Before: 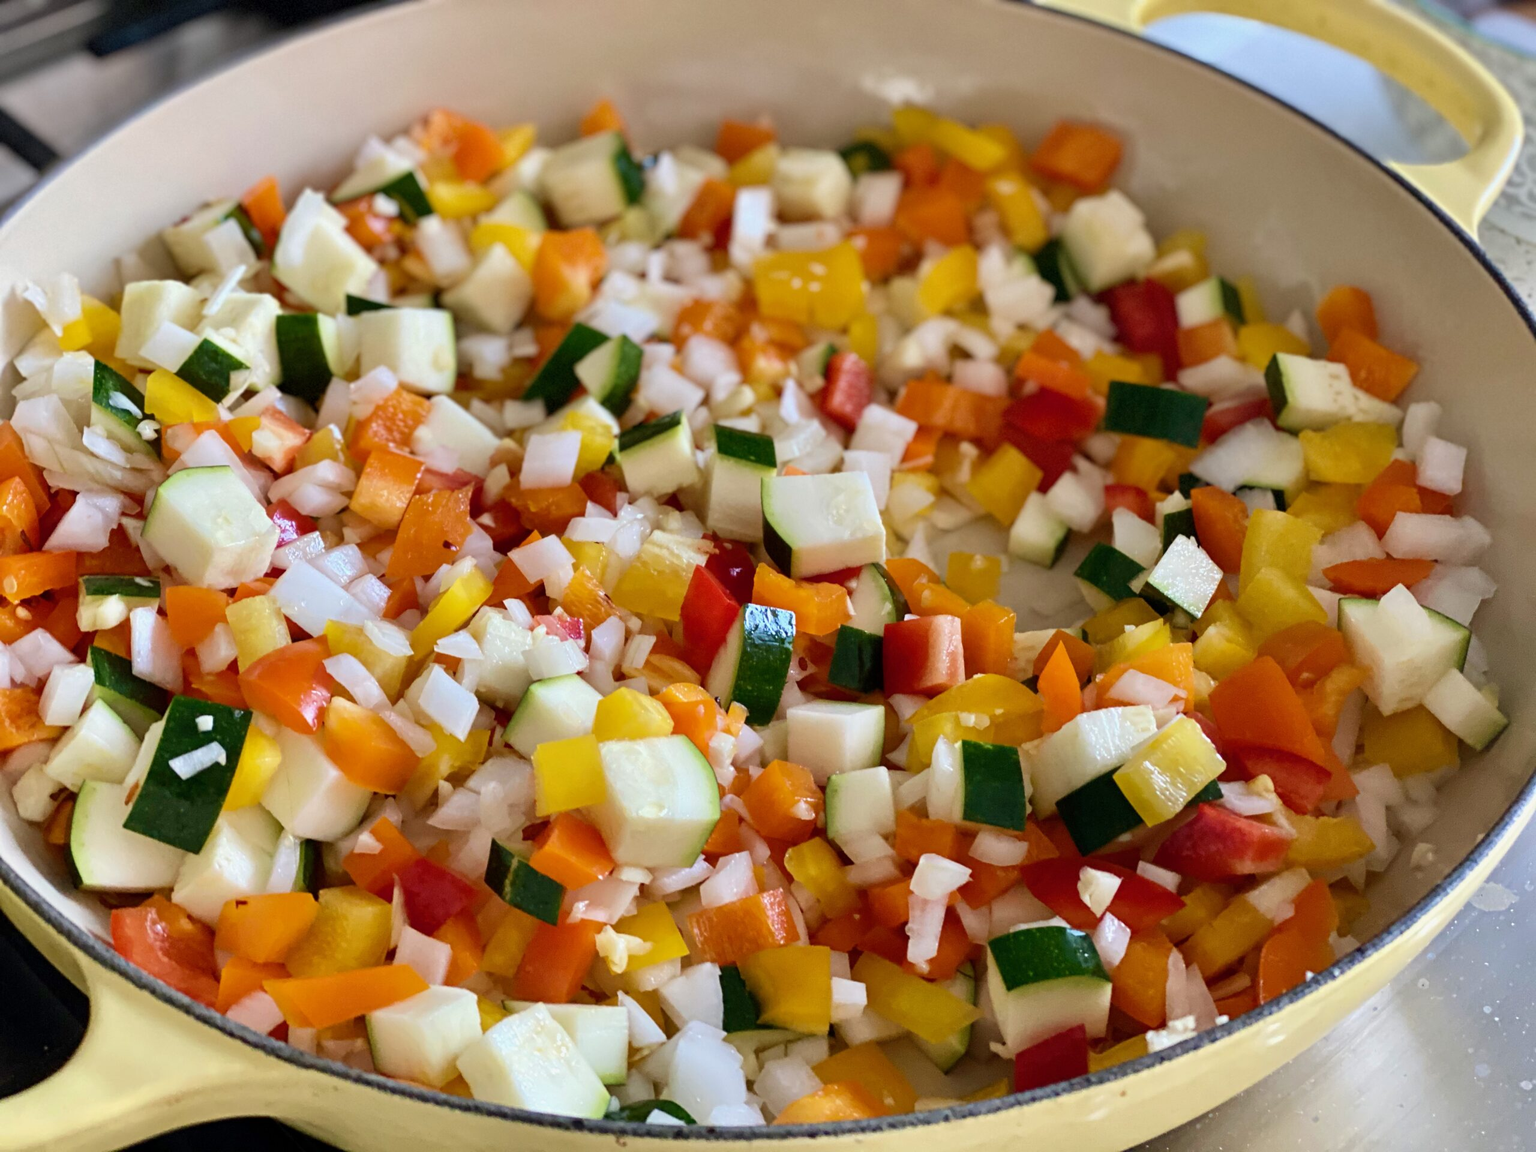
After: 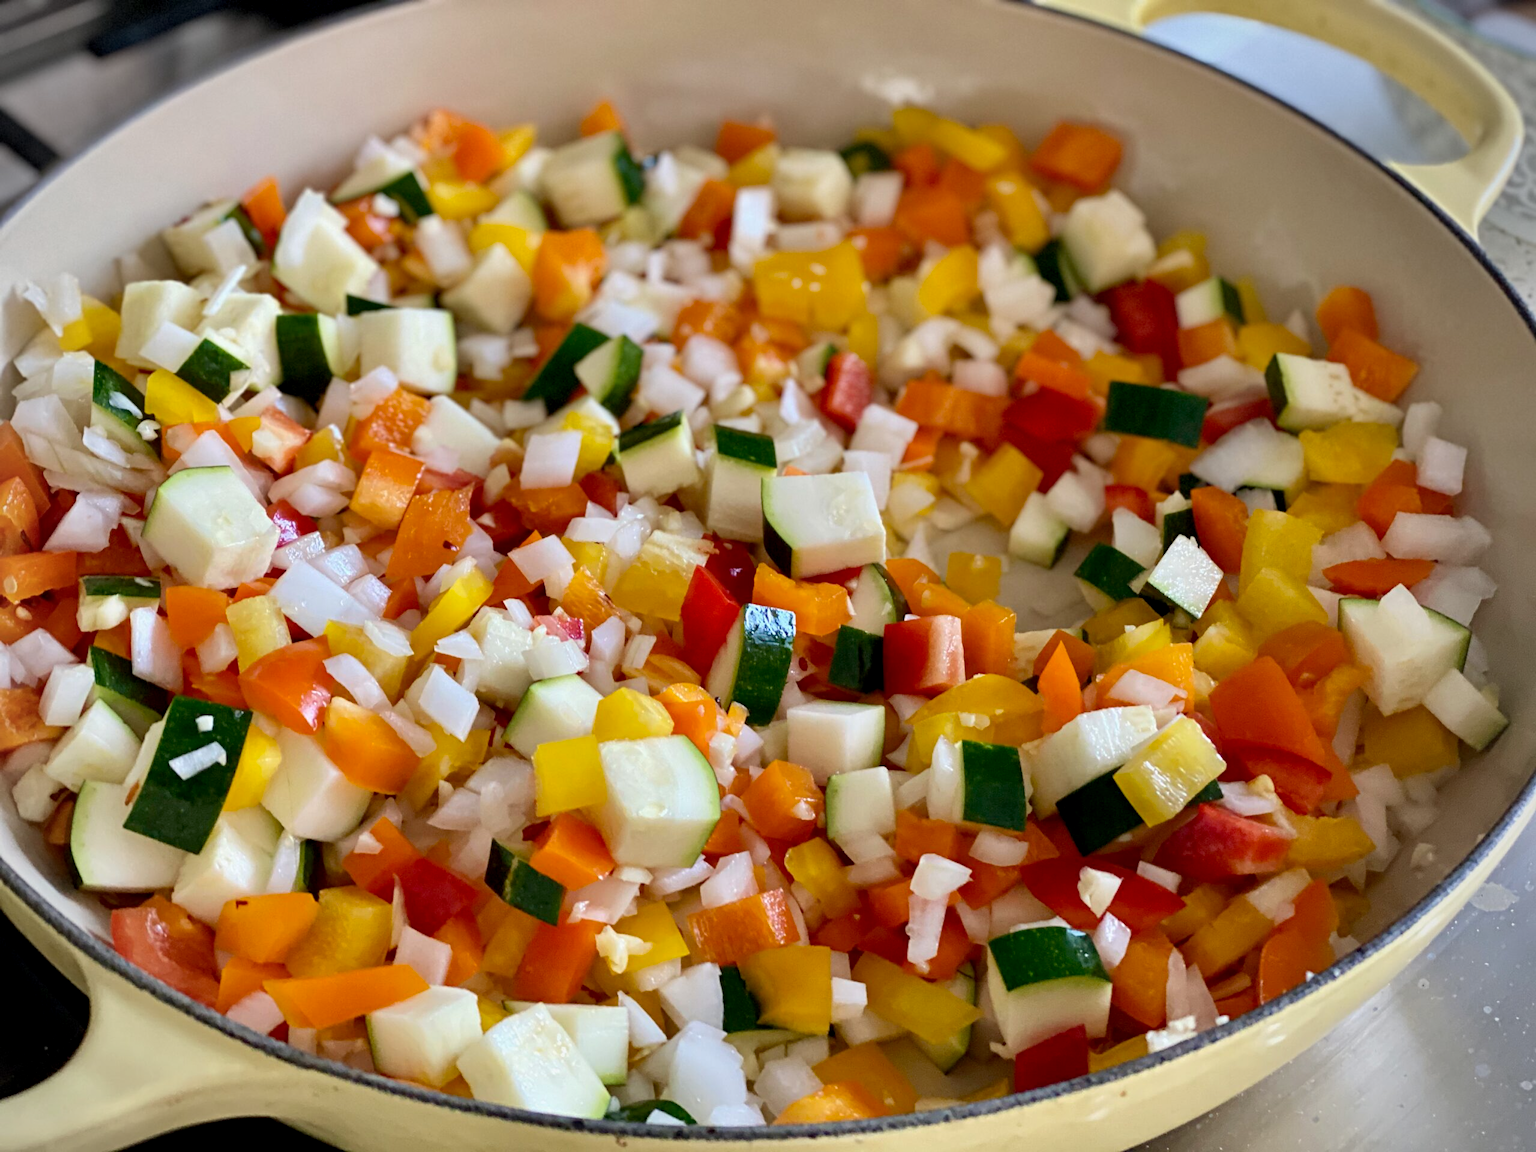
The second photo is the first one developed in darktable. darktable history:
tone equalizer: on, module defaults
shadows and highlights: shadows 37.27, highlights -28.18, soften with gaussian
vignetting: fall-off radius 60.92%
